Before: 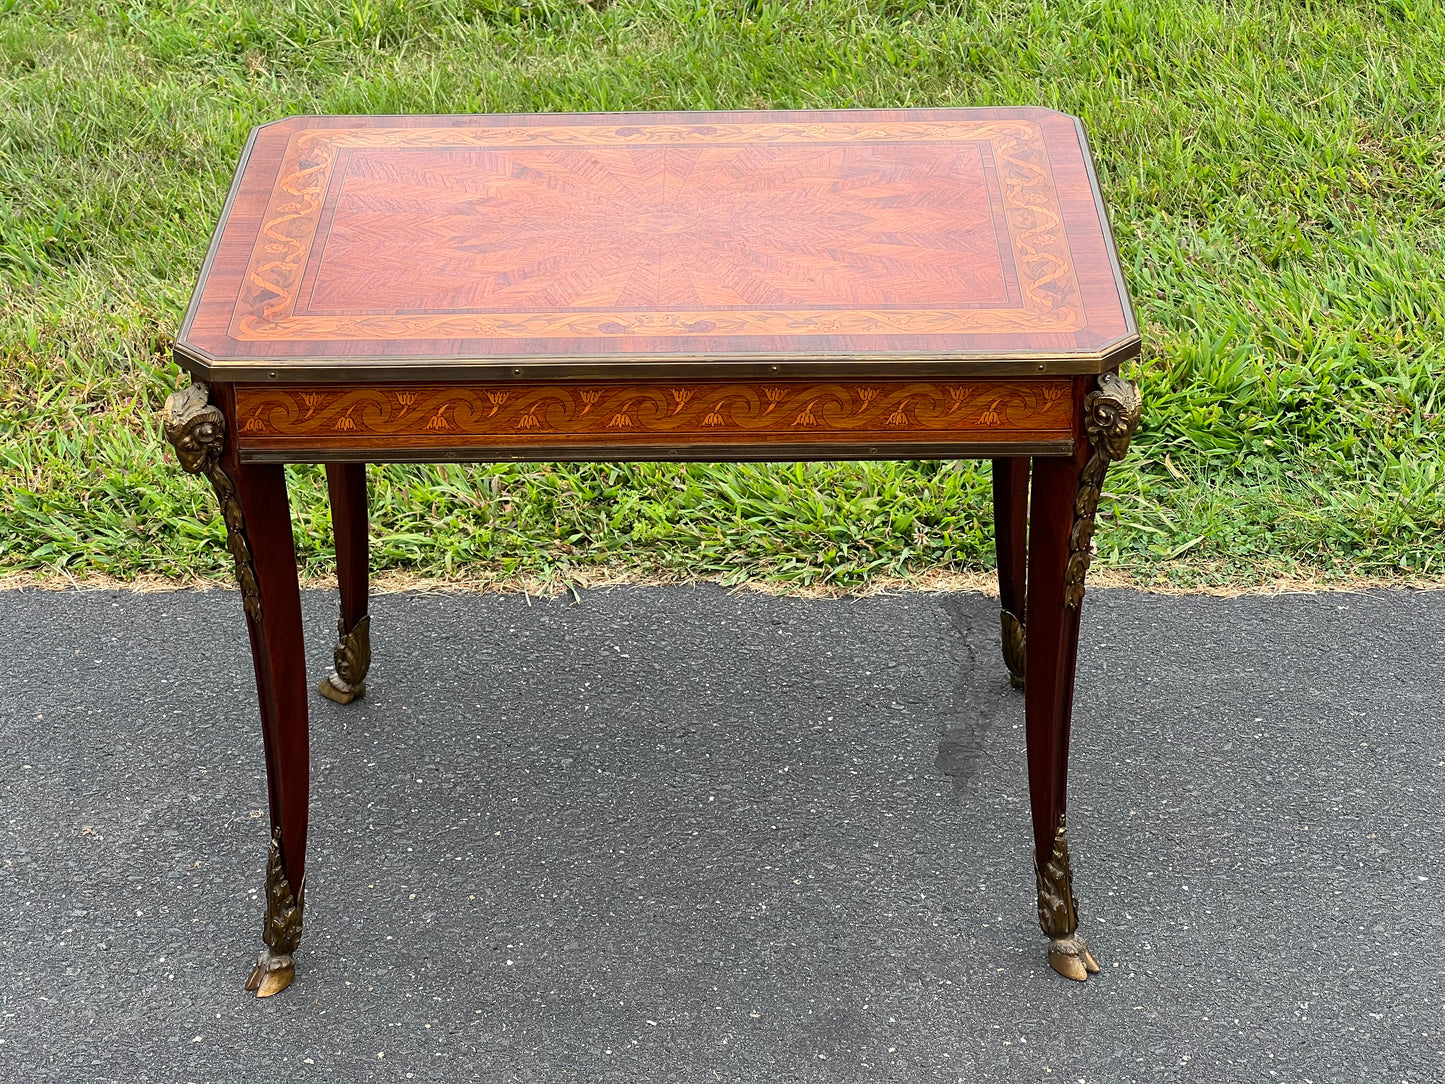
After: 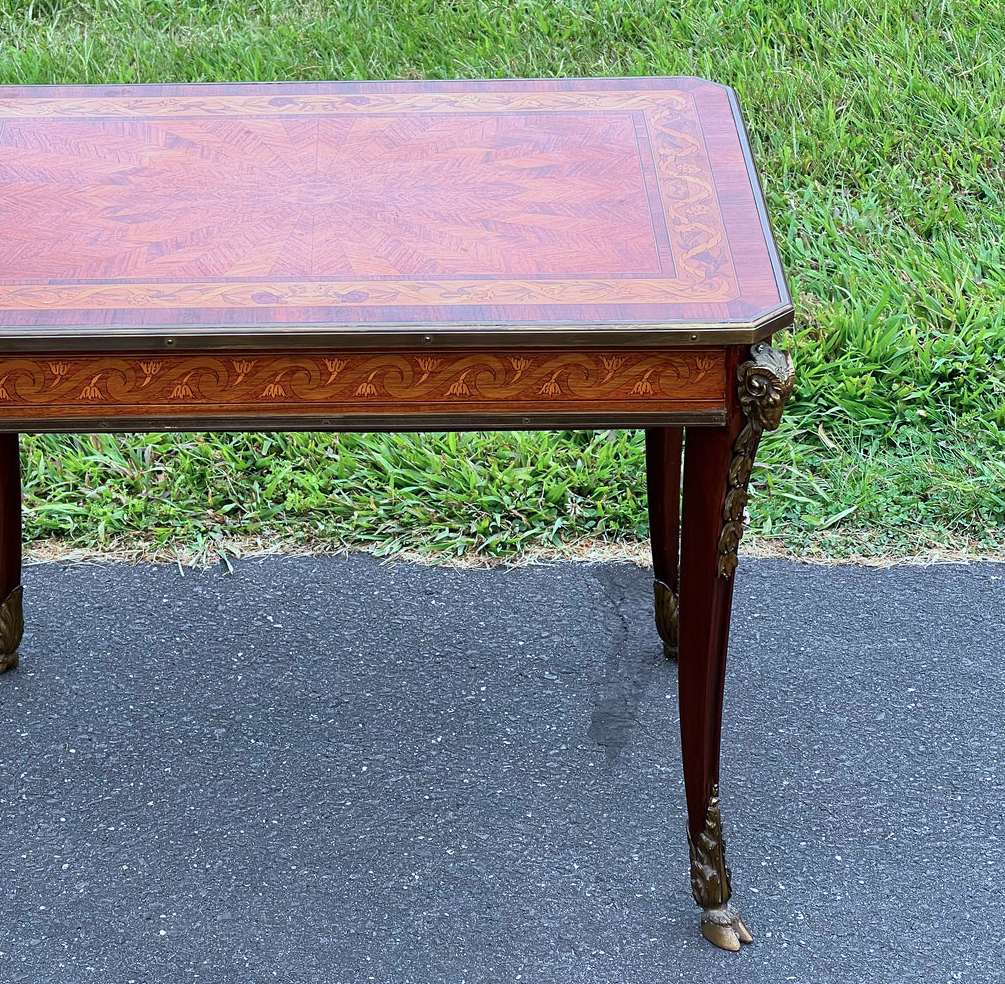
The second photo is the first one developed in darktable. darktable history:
color calibration: illuminant custom, x 0.39, y 0.392, temperature 3856.94 K
crop and rotate: left 24.034%, top 2.838%, right 6.406%, bottom 6.299%
